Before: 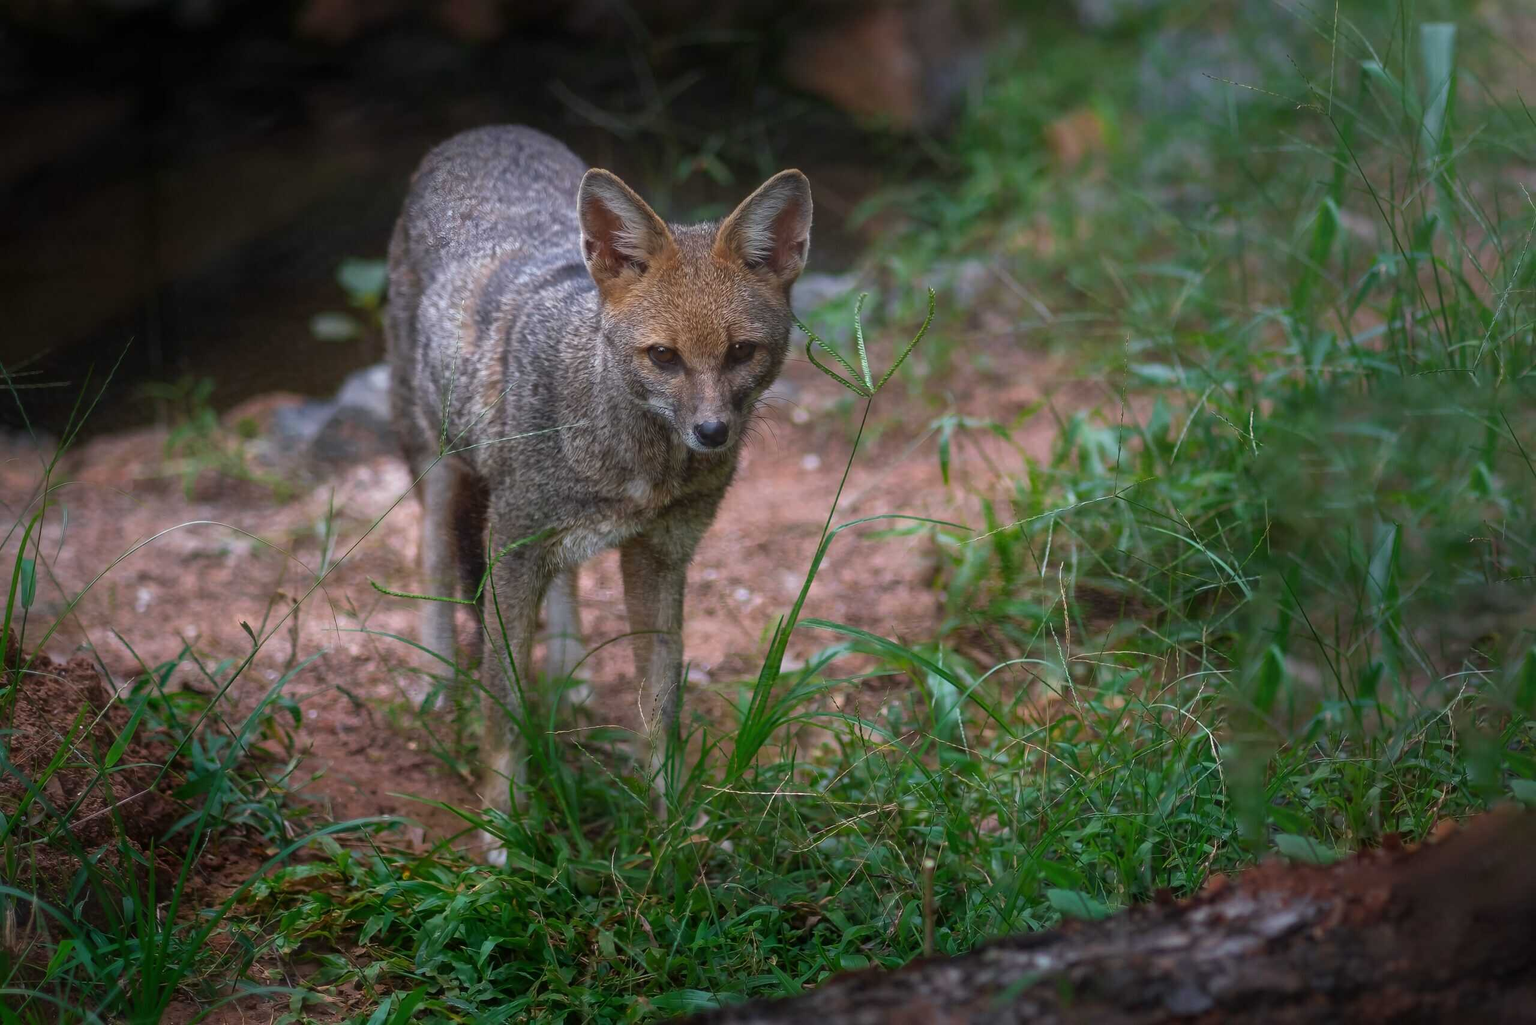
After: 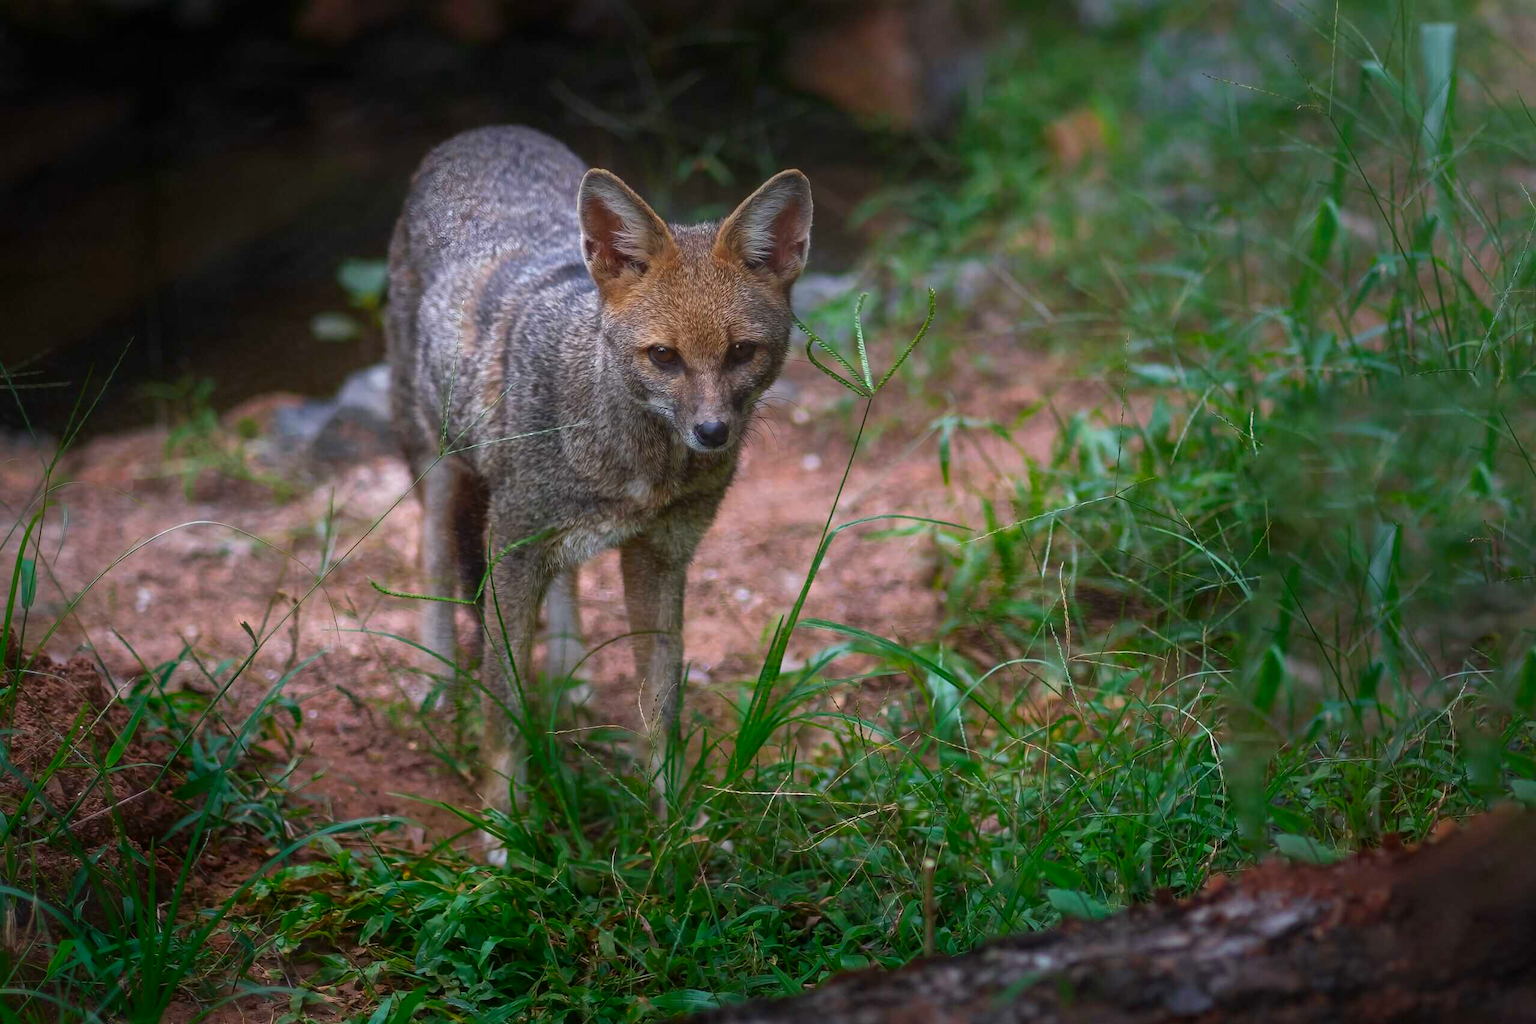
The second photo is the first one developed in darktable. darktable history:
contrast brightness saturation: contrast 0.083, saturation 0.205
